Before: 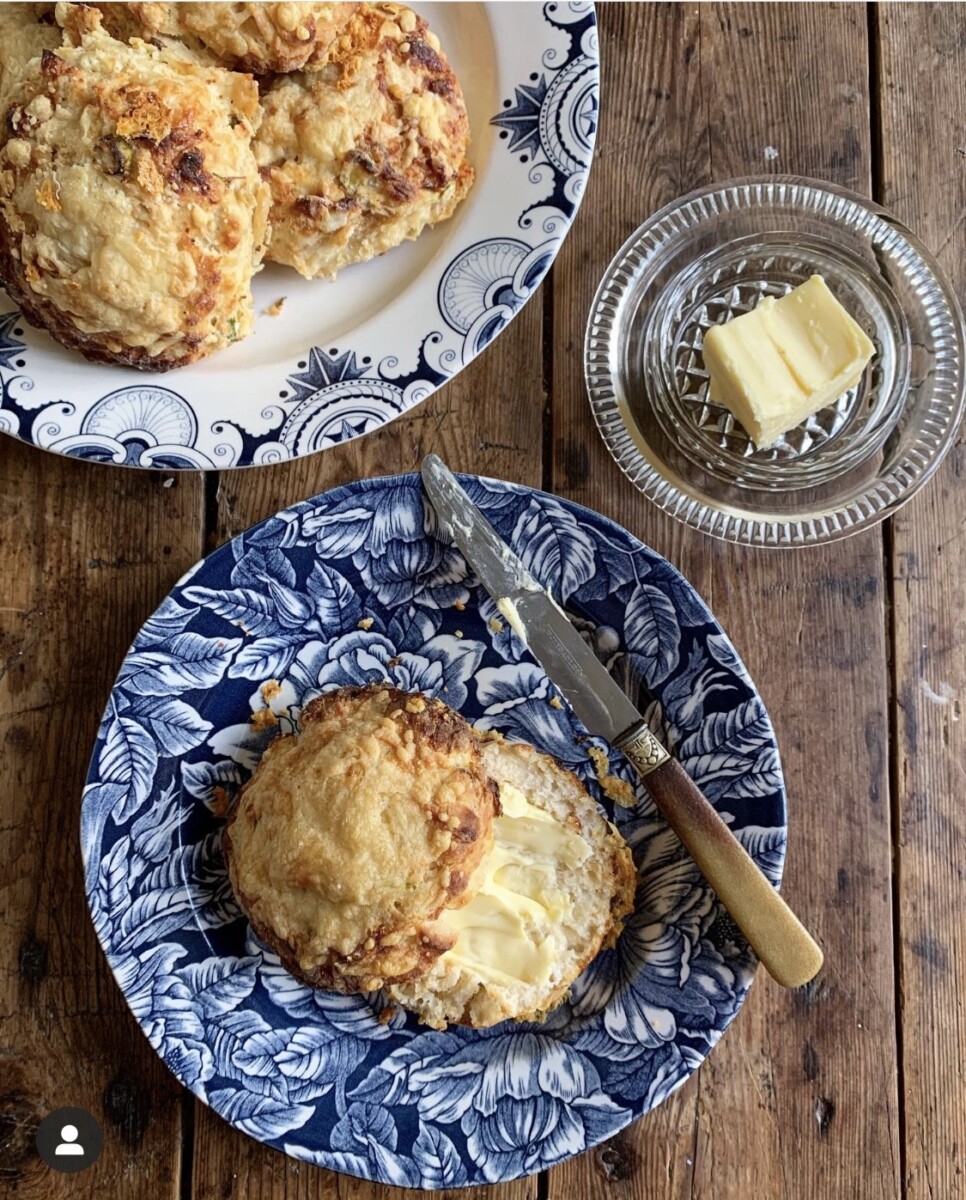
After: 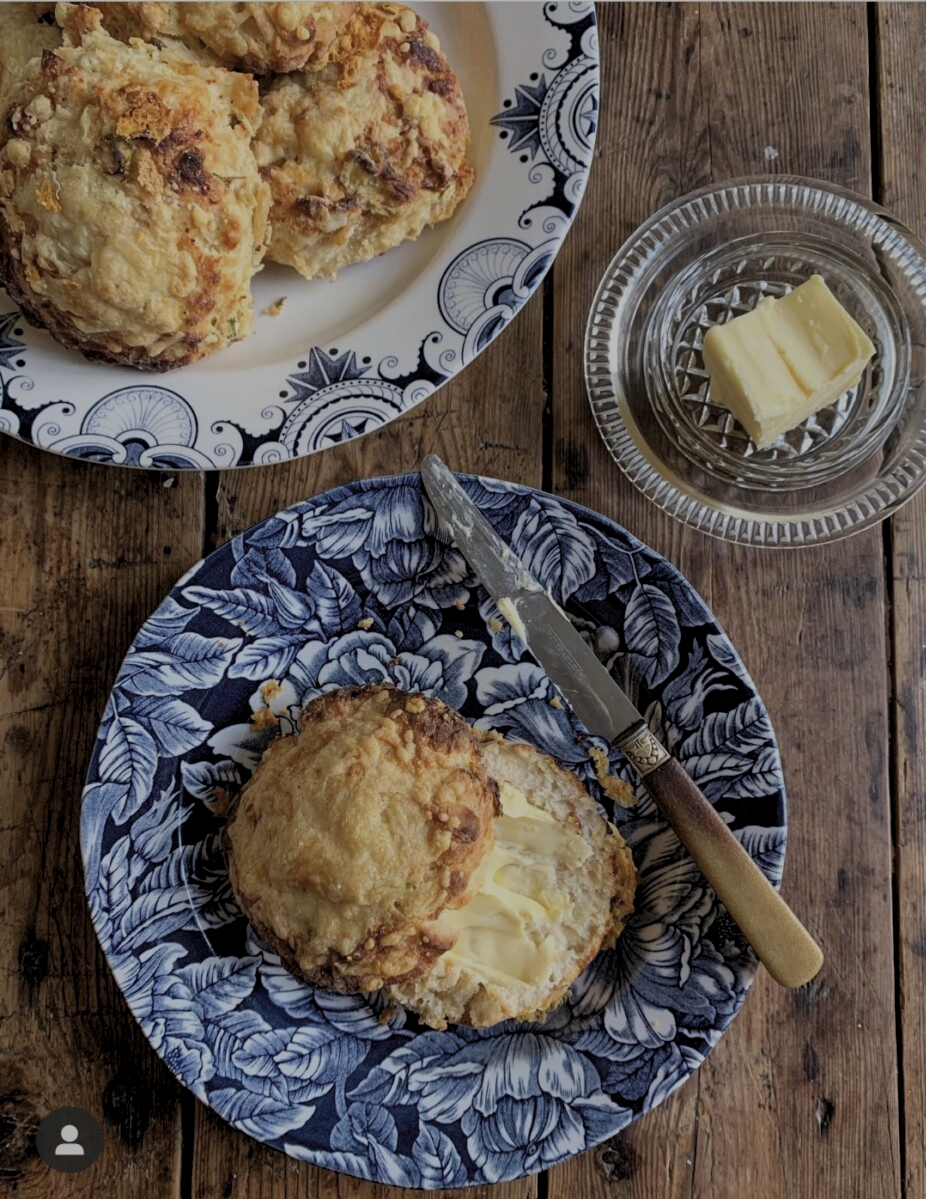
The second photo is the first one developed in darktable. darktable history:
color balance rgb: contrast -30%
levels: levels [0.101, 0.578, 0.953]
shadows and highlights: on, module defaults
crop: right 4.126%, bottom 0.031%
